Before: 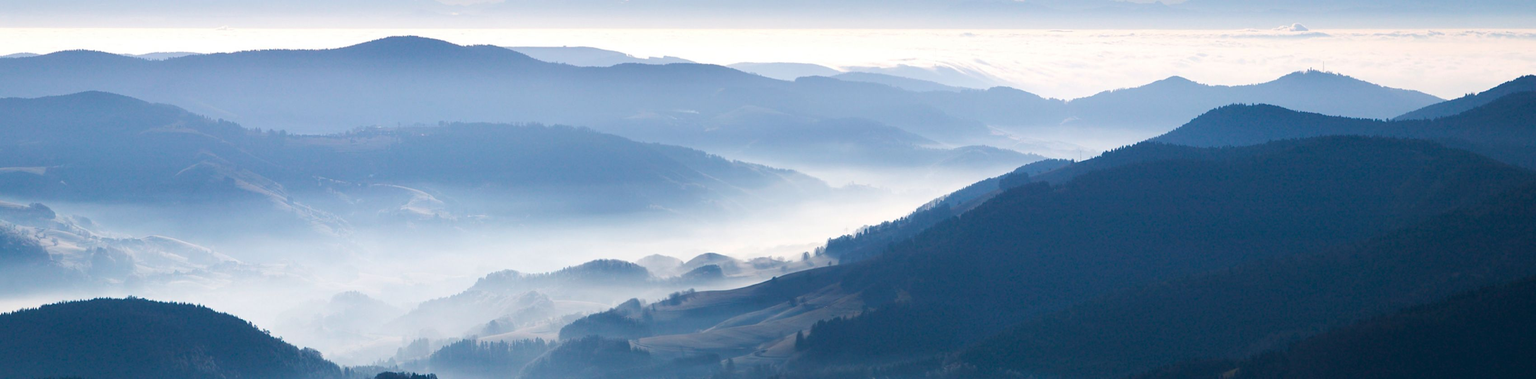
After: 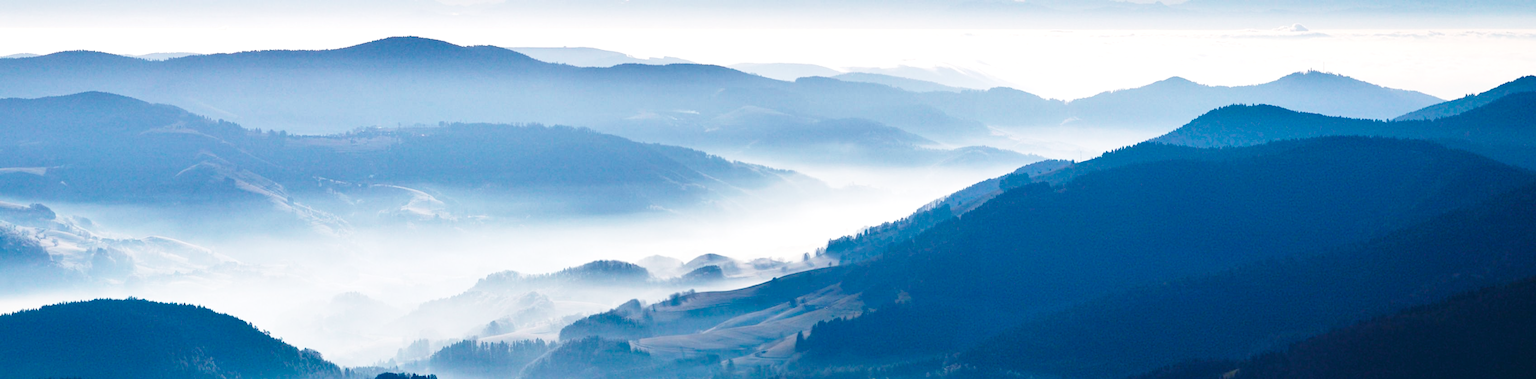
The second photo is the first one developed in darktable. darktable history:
color balance rgb: perceptual saturation grading › global saturation 0.315%
haze removal: compatibility mode true, adaptive false
base curve: curves: ch0 [(0, 0) (0.028, 0.03) (0.121, 0.232) (0.46, 0.748) (0.859, 0.968) (1, 1)], preserve colors none
shadows and highlights: shadows 11.71, white point adjustment 1.13, soften with gaussian
